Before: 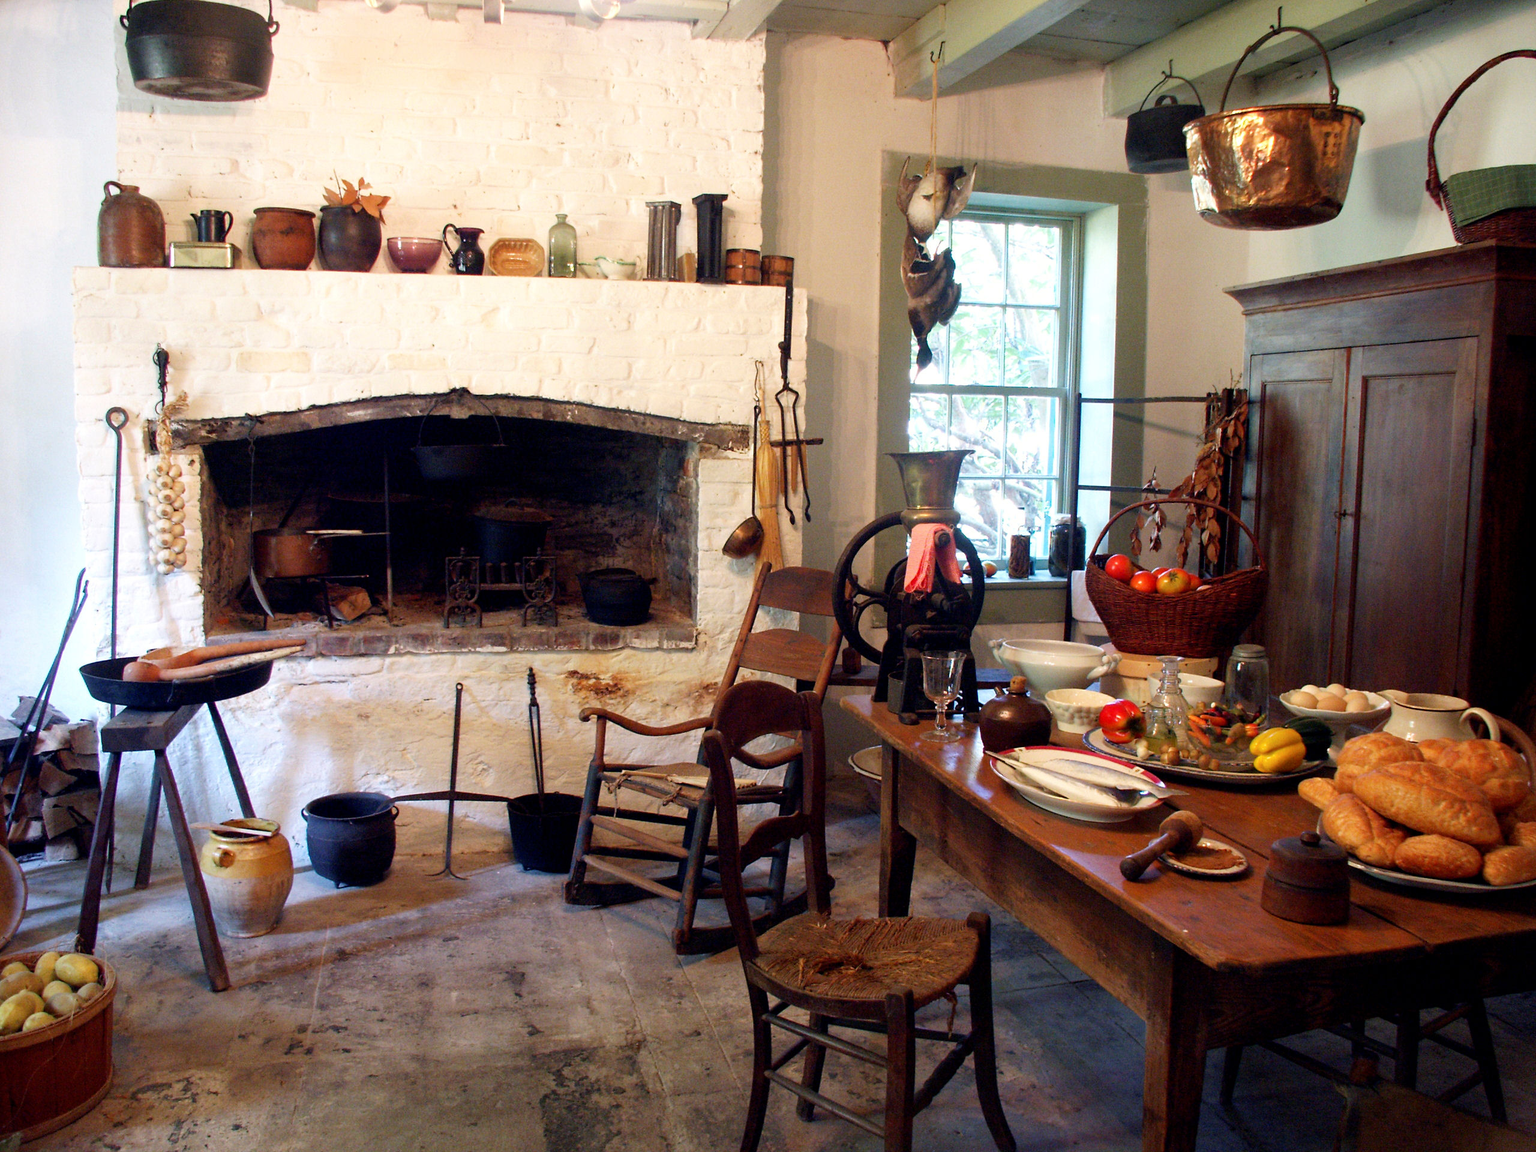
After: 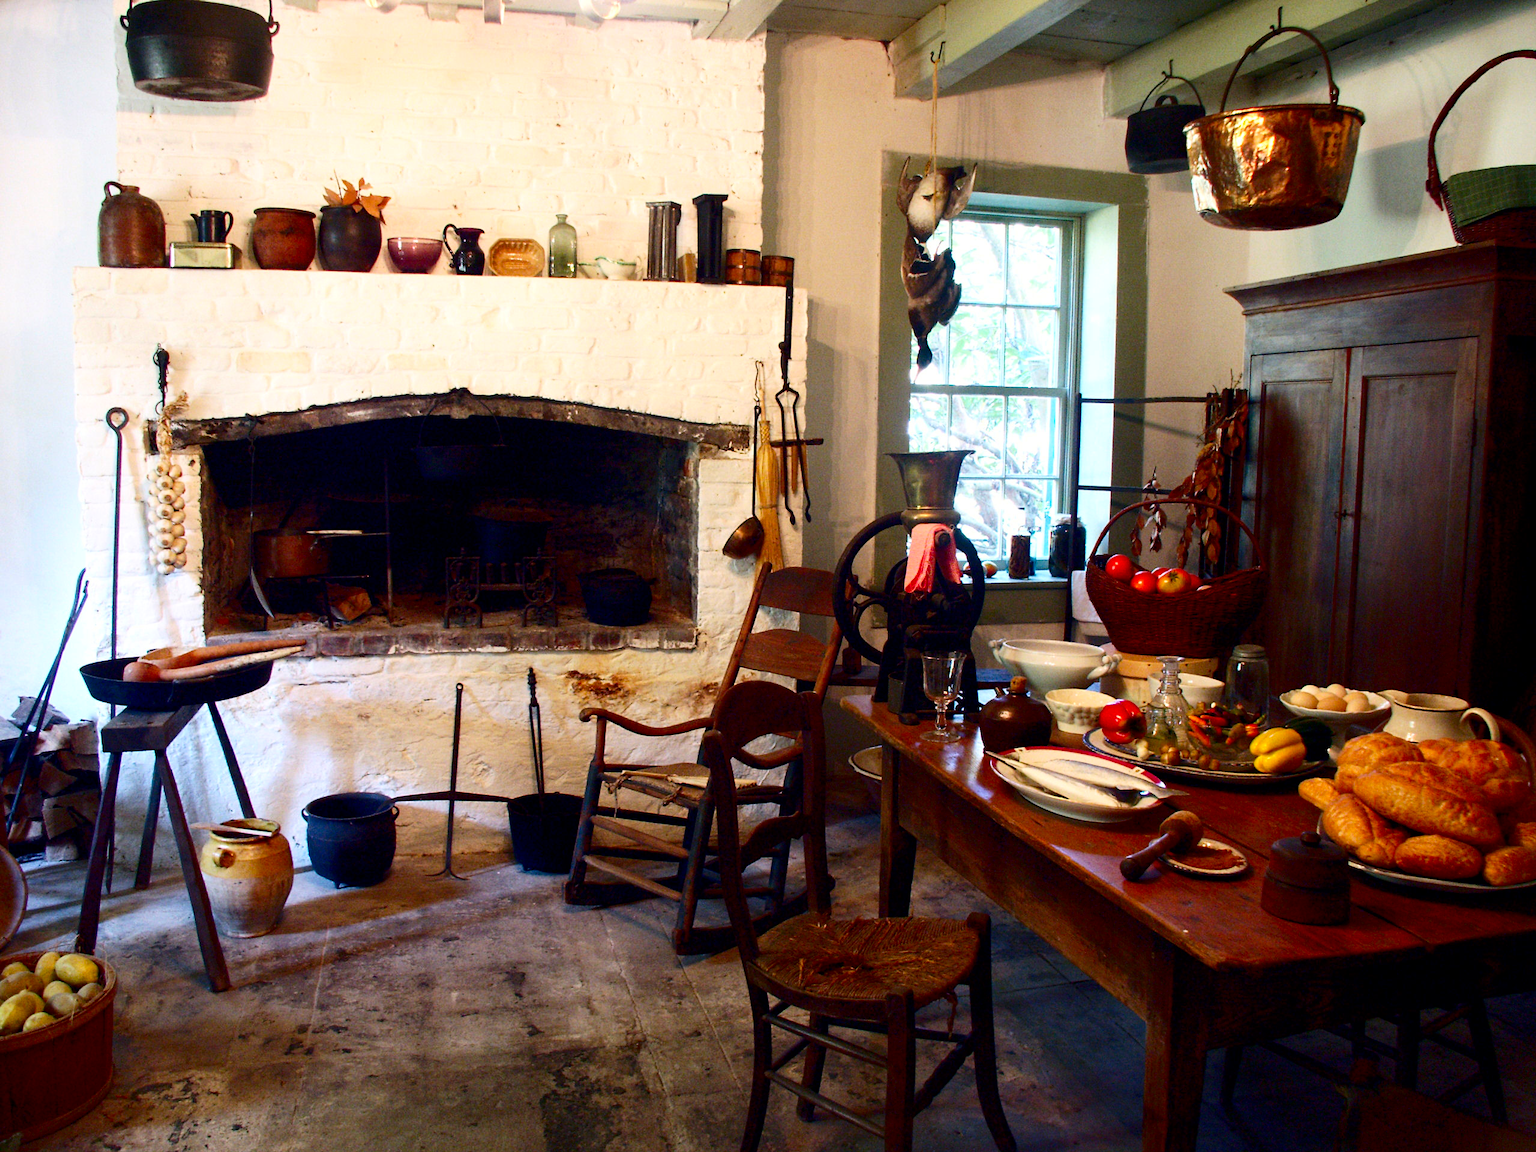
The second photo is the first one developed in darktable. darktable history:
color balance: output saturation 110%
contrast brightness saturation: contrast 0.2, brightness -0.11, saturation 0.1
